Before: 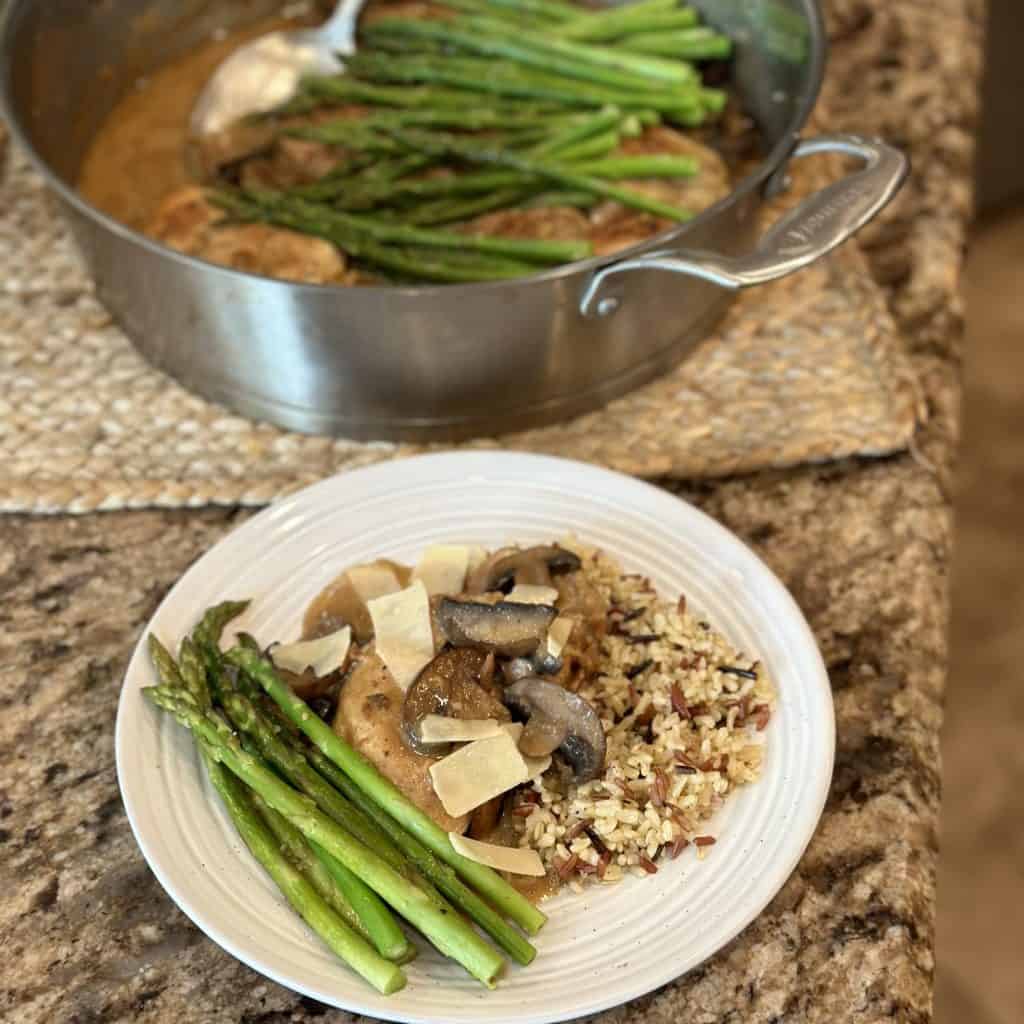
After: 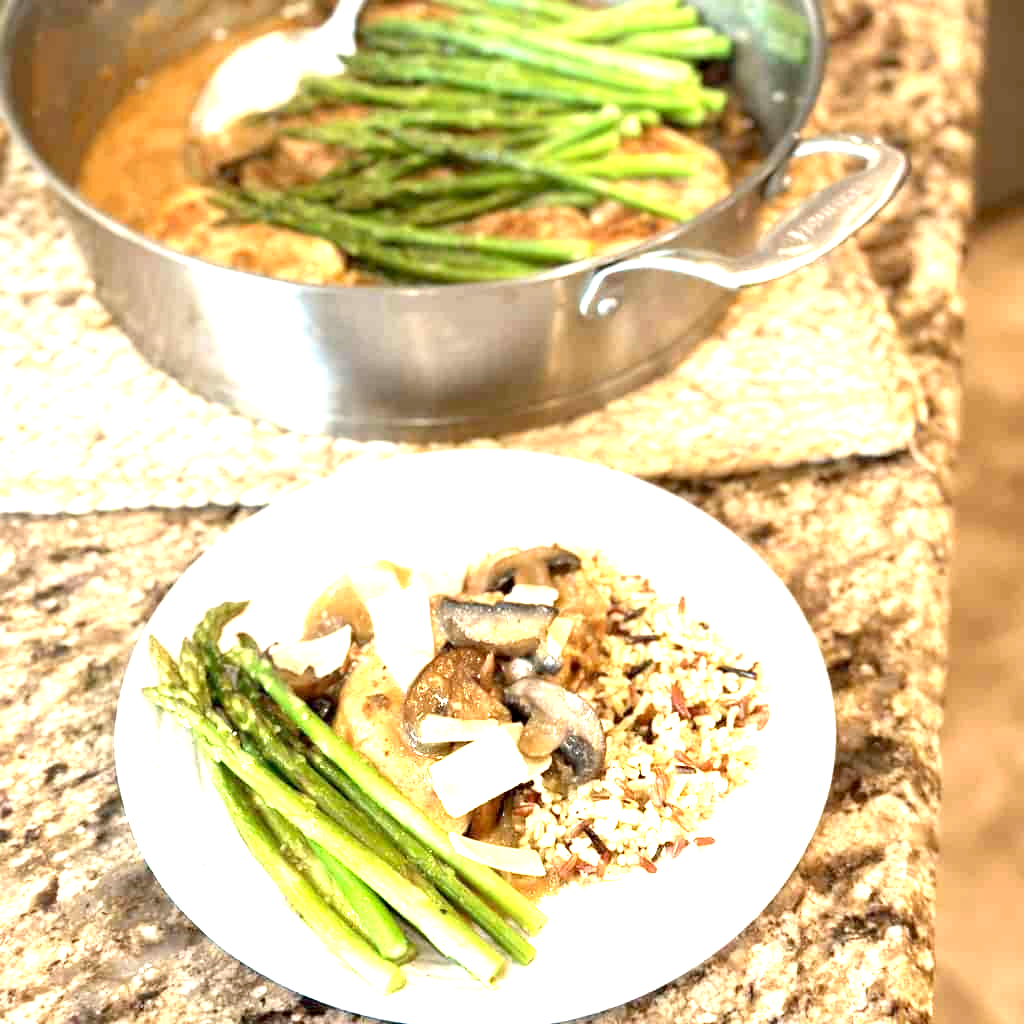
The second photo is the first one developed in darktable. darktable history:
exposure: black level correction 0.001, exposure 1.991 EV, compensate highlight preservation false
